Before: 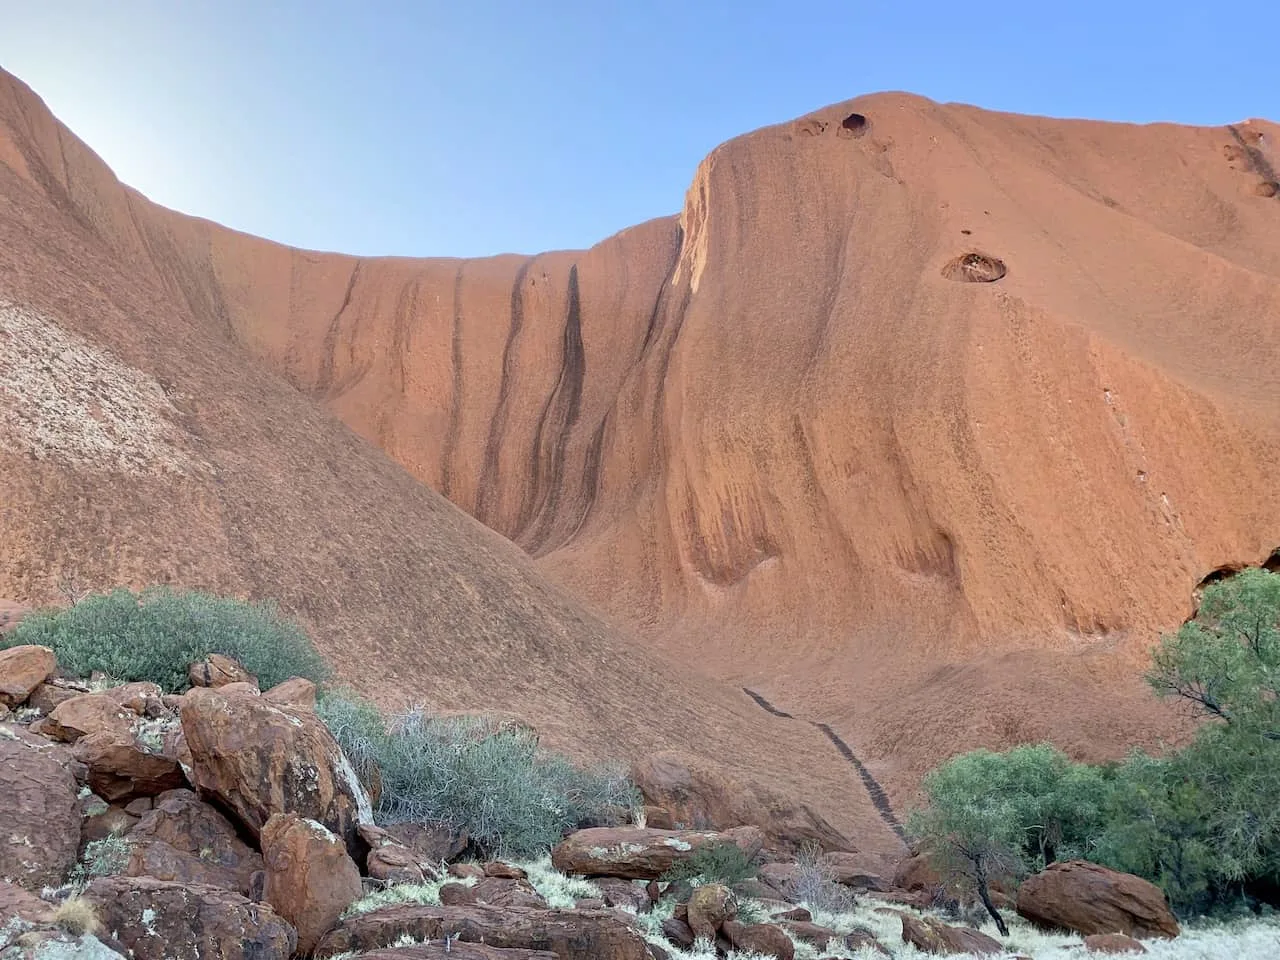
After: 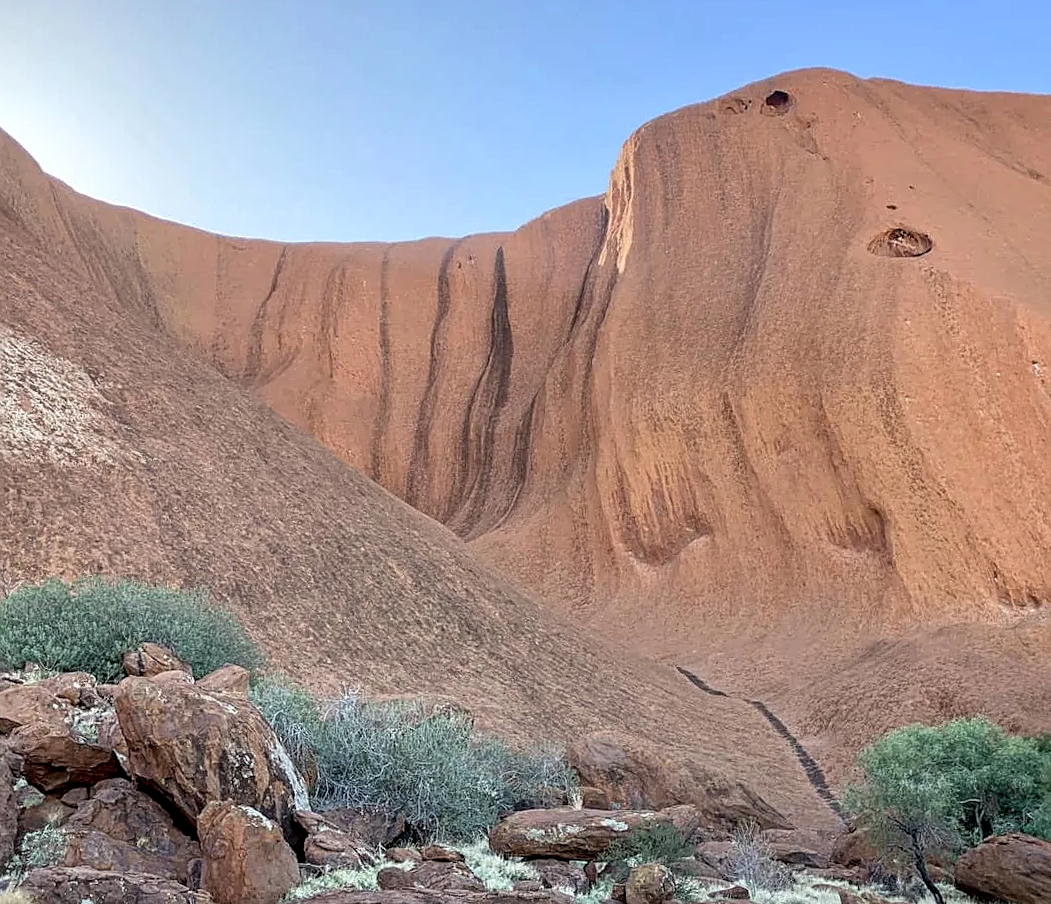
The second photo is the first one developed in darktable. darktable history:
sharpen: on, module defaults
crop and rotate: angle 1.06°, left 4.421%, top 0.808%, right 11.414%, bottom 2.665%
local contrast: on, module defaults
